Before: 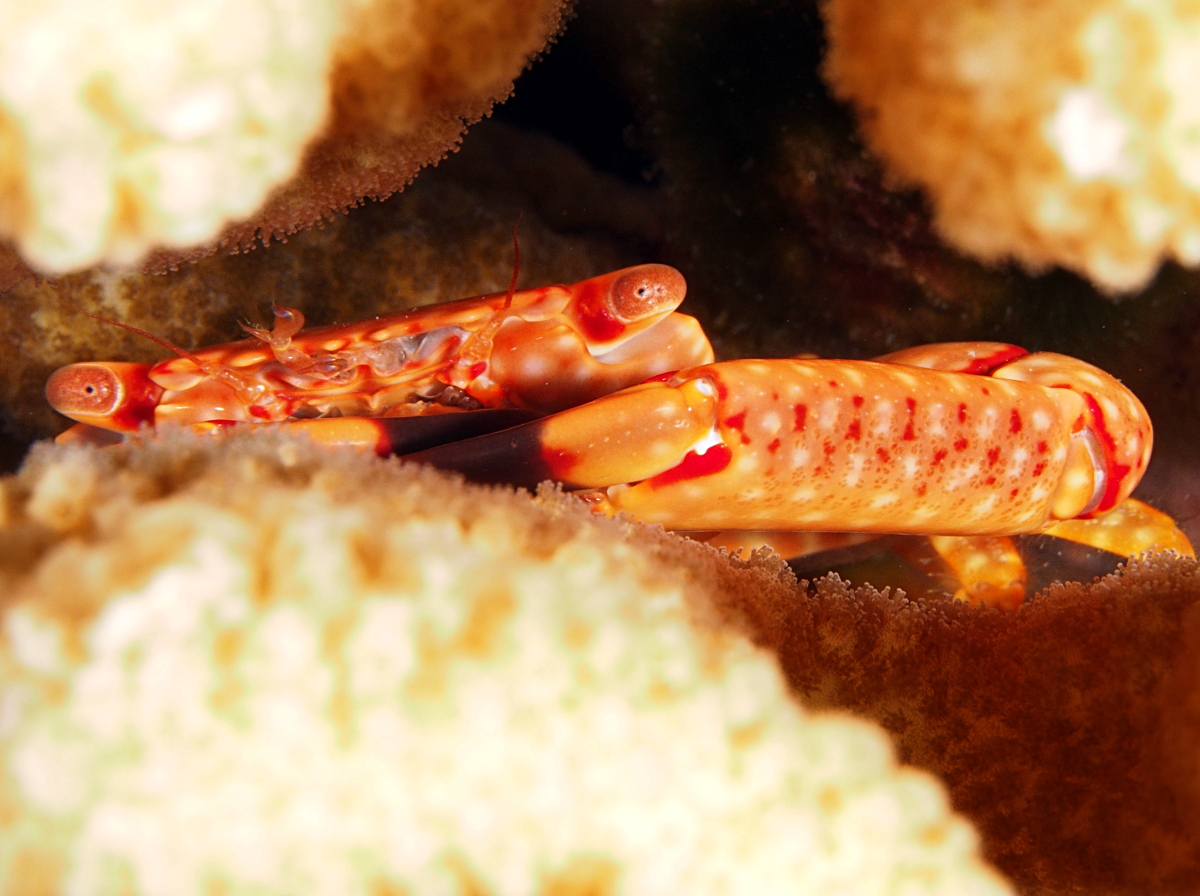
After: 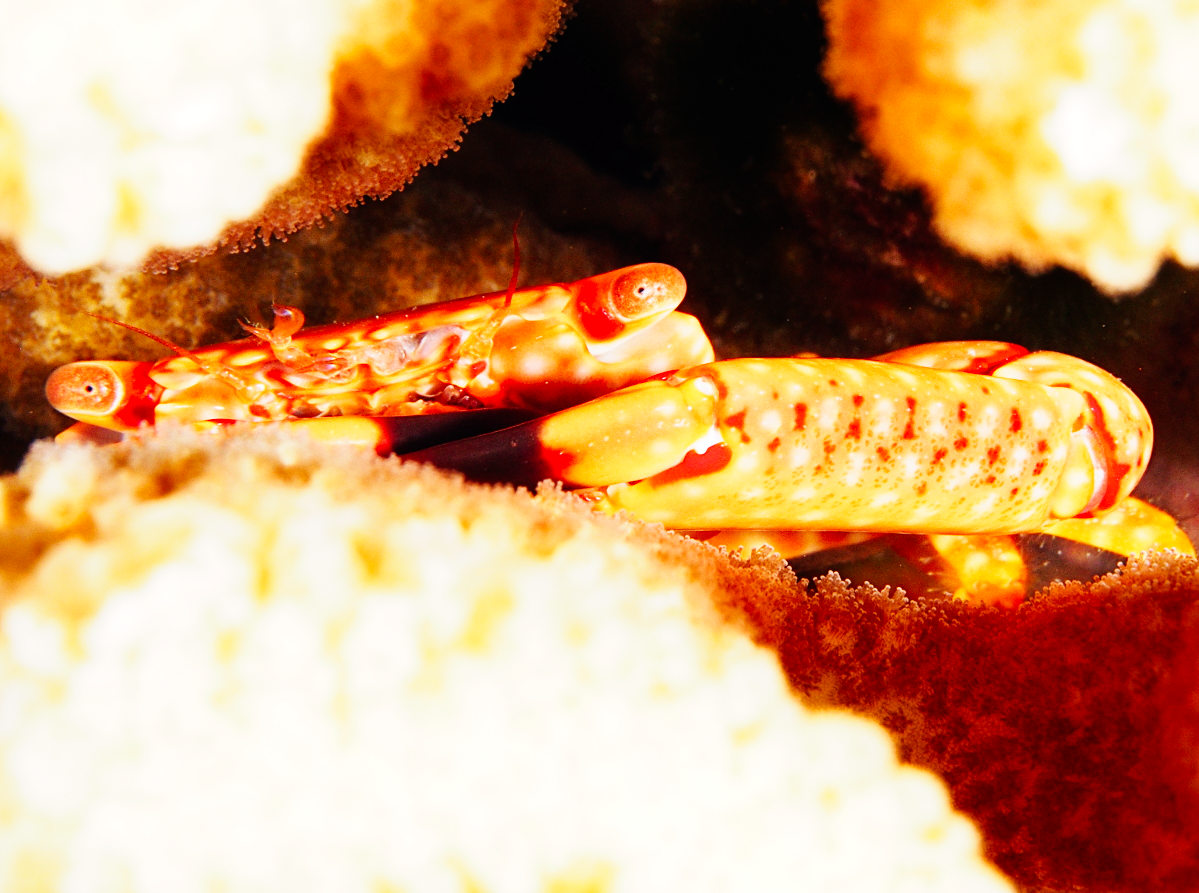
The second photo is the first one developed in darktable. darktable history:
crop: top 0.135%, bottom 0.108%
base curve: curves: ch0 [(0, 0) (0, 0.001) (0.001, 0.001) (0.004, 0.002) (0.007, 0.004) (0.015, 0.013) (0.033, 0.045) (0.052, 0.096) (0.075, 0.17) (0.099, 0.241) (0.163, 0.42) (0.219, 0.55) (0.259, 0.616) (0.327, 0.722) (0.365, 0.765) (0.522, 0.873) (0.547, 0.881) (0.689, 0.919) (0.826, 0.952) (1, 1)], preserve colors none
